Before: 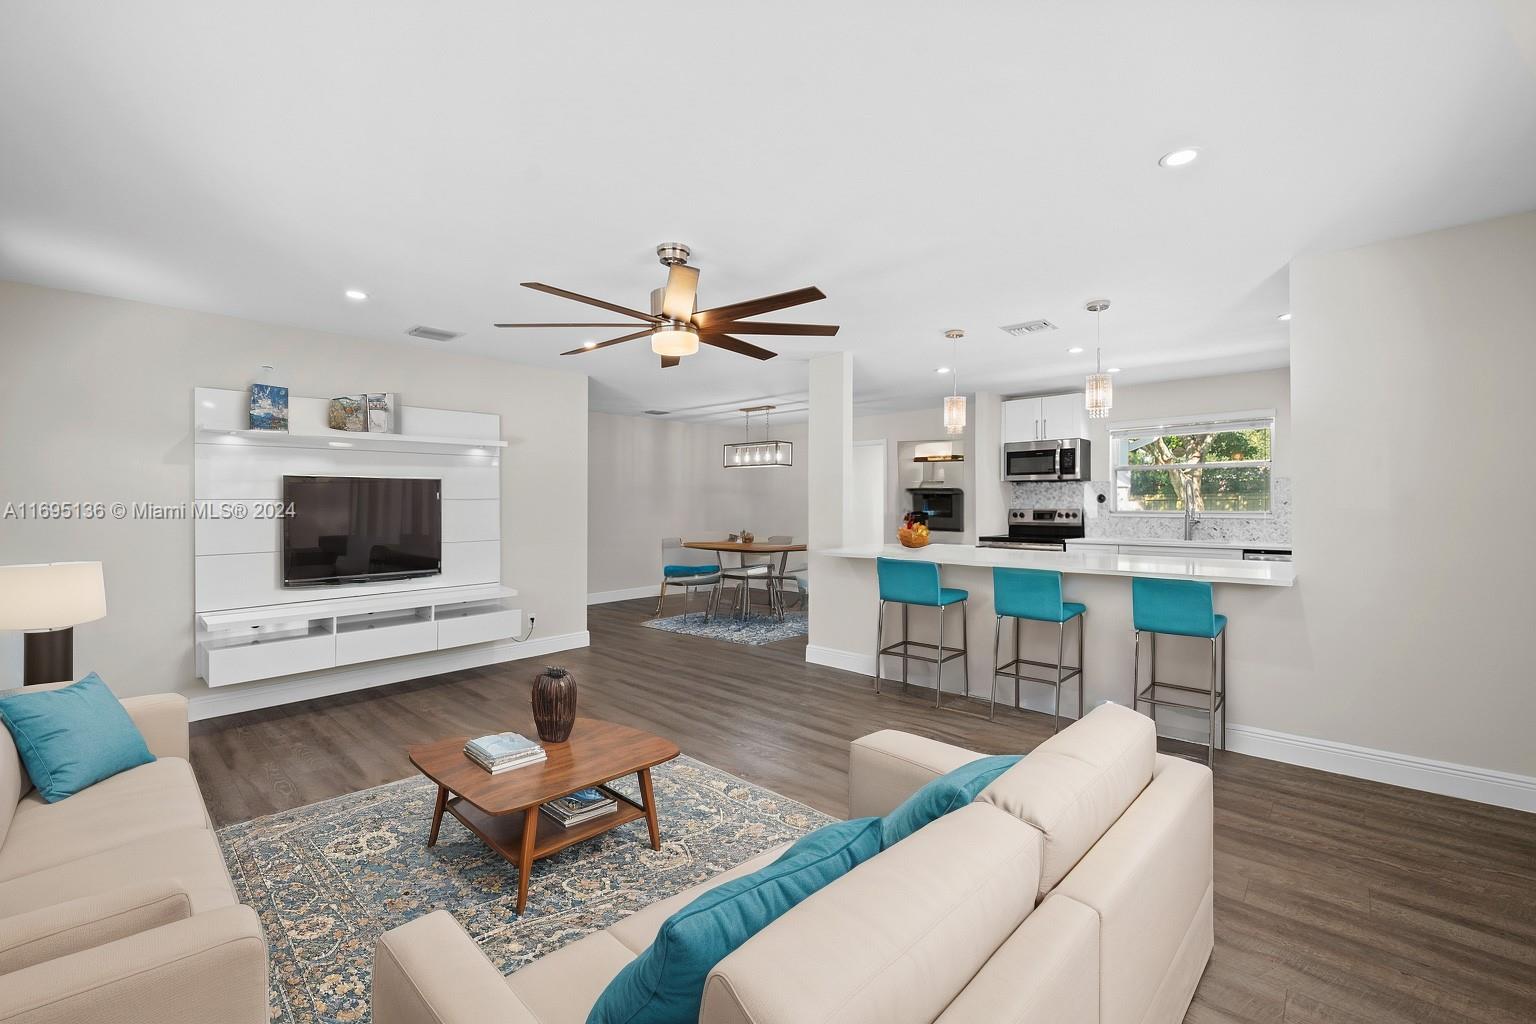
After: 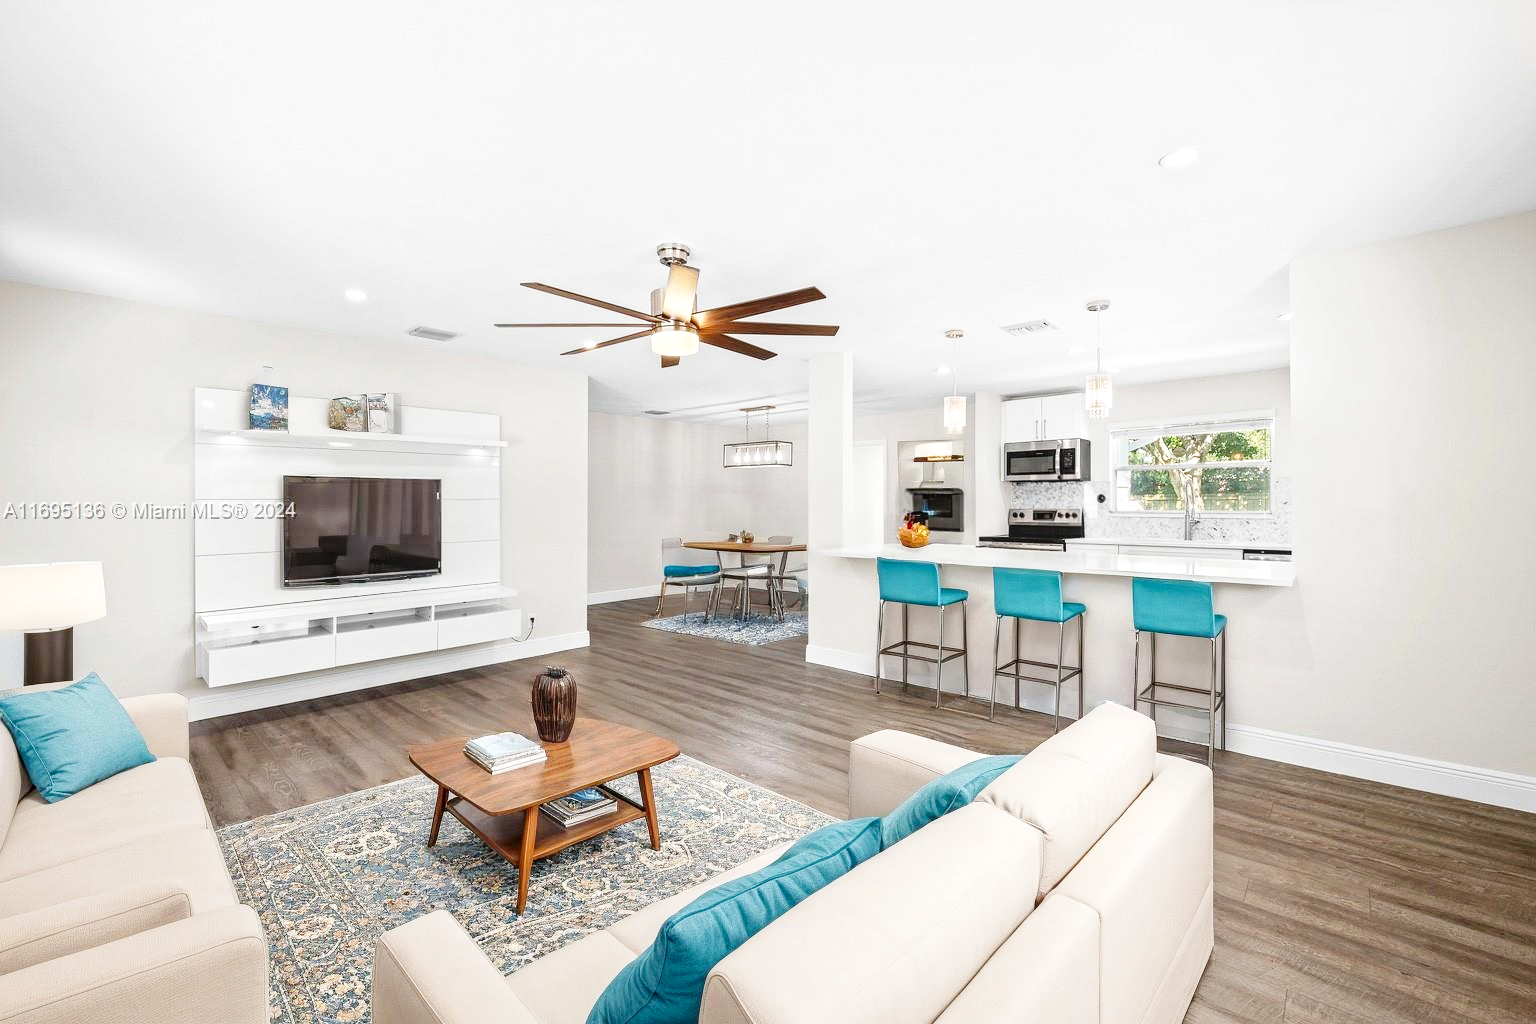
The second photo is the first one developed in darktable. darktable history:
base curve: curves: ch0 [(0, 0) (0.008, 0.007) (0.022, 0.029) (0.048, 0.089) (0.092, 0.197) (0.191, 0.399) (0.275, 0.534) (0.357, 0.65) (0.477, 0.78) (0.542, 0.833) (0.799, 0.973) (1, 1)], preserve colors none
local contrast: on, module defaults
